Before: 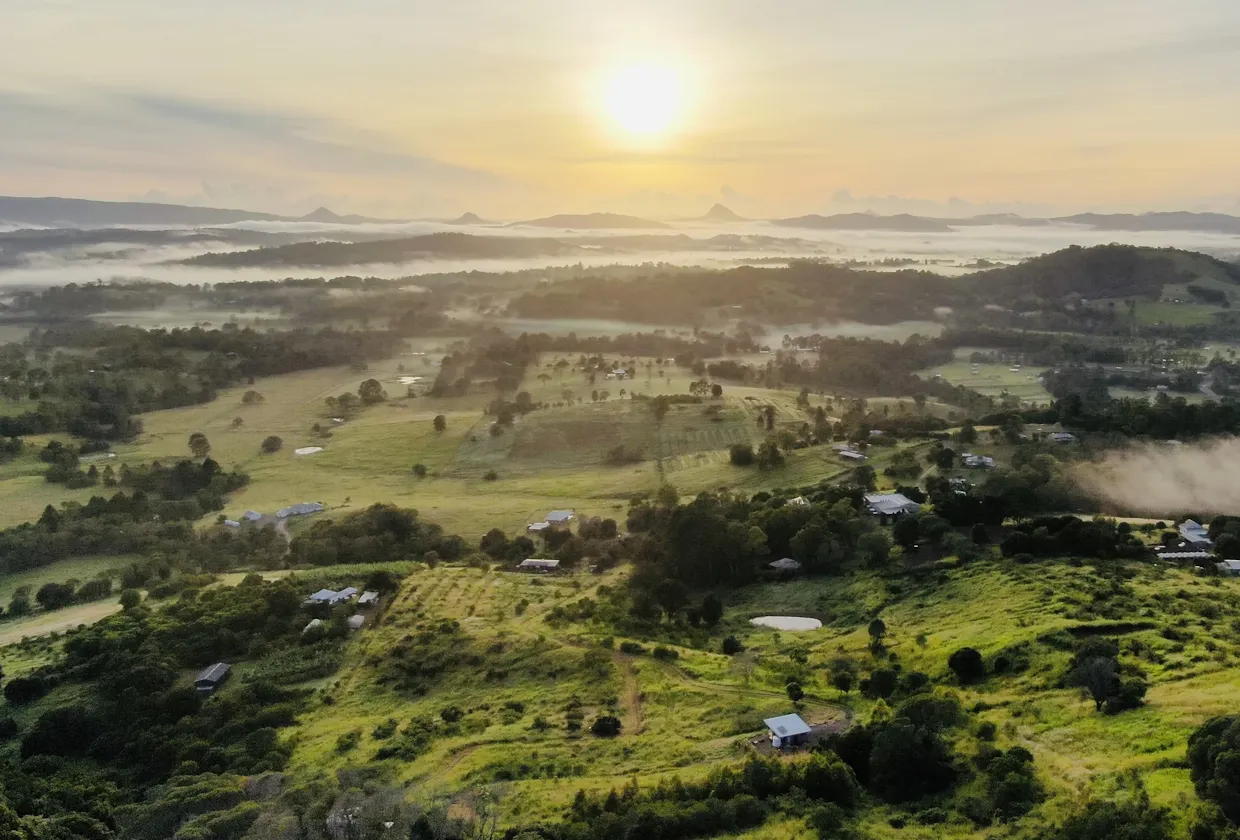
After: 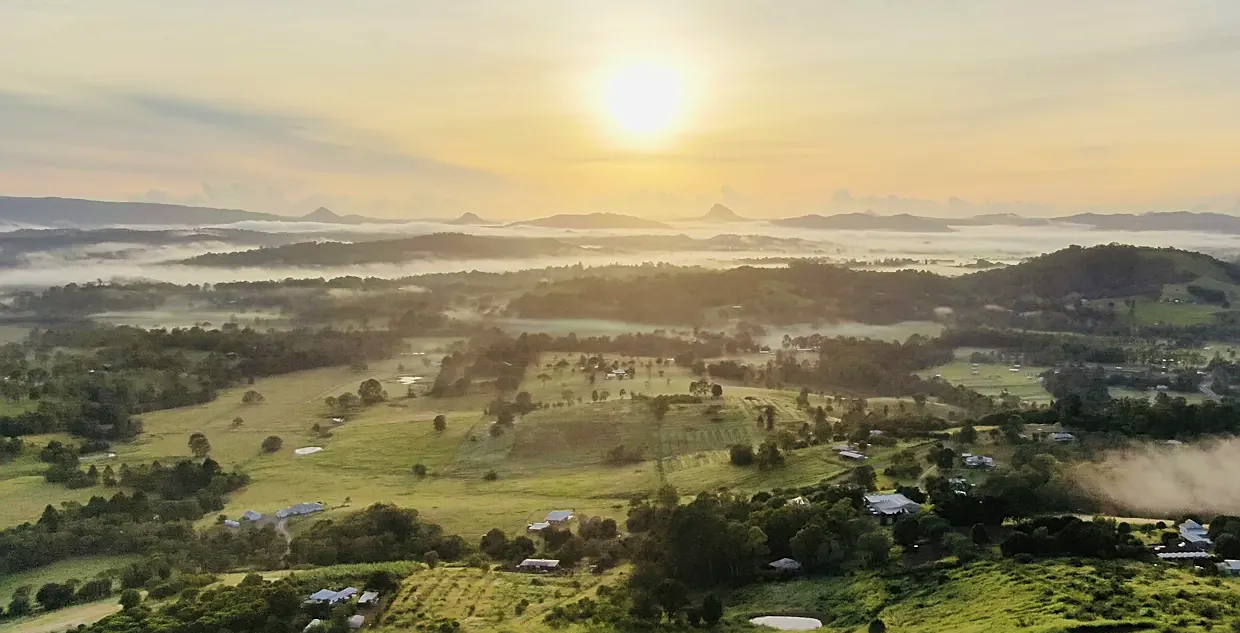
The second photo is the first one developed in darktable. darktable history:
crop: bottom 24.536%
sharpen: on, module defaults
velvia: on, module defaults
